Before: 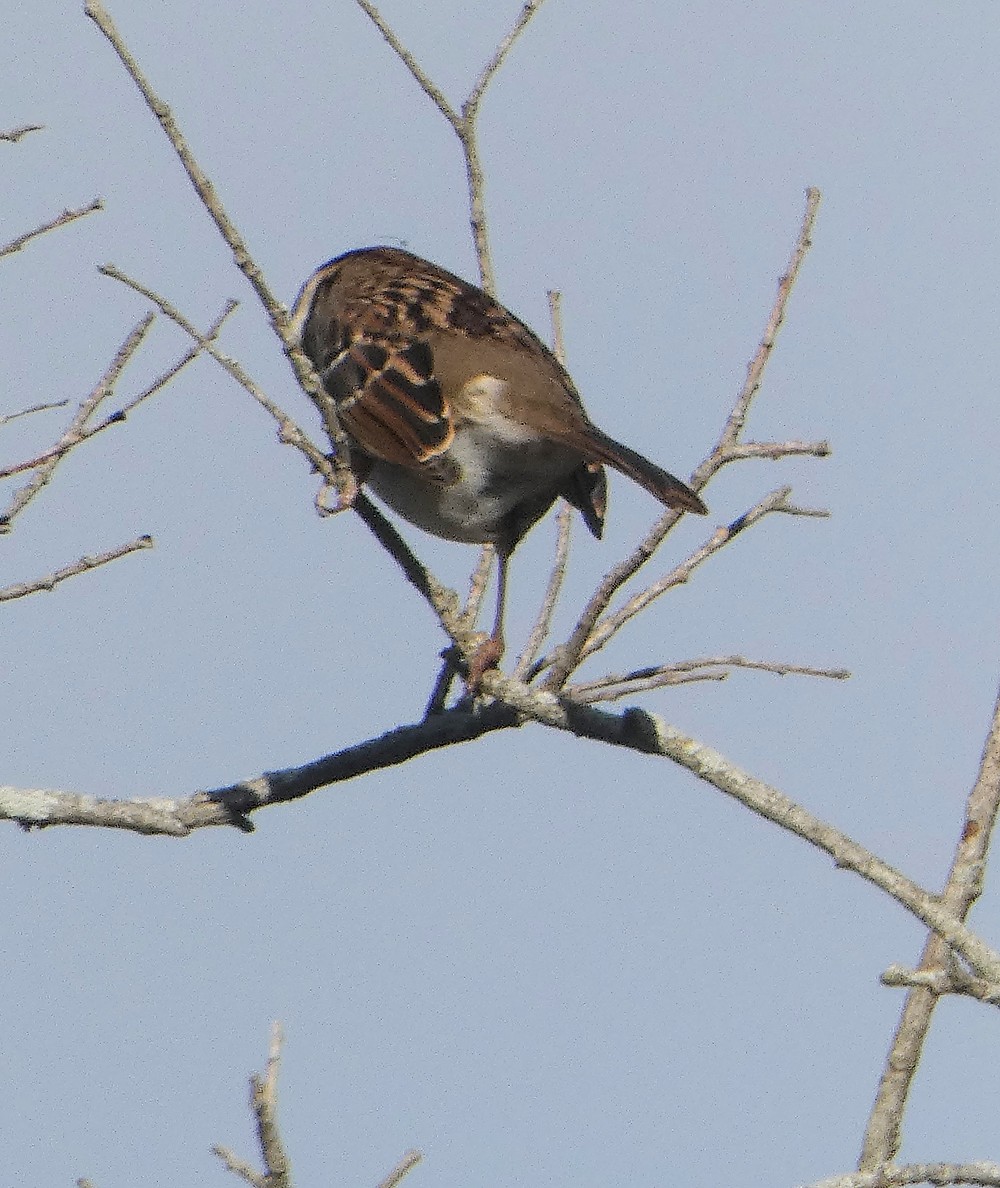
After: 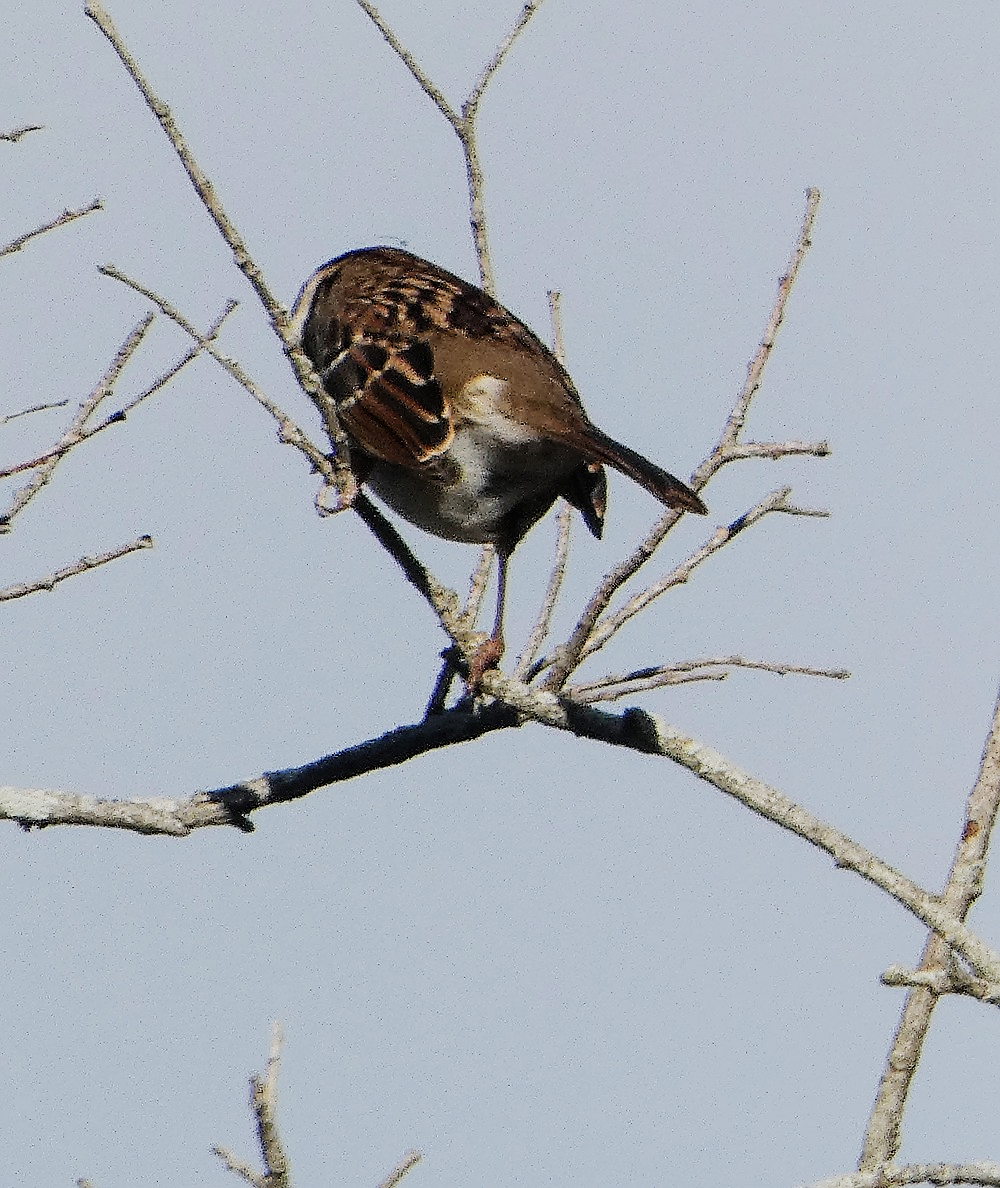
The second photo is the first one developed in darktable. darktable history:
bloom: size 9%, threshold 100%, strength 7%
sharpen: on, module defaults
sigmoid: contrast 1.8, skew -0.2, preserve hue 0%, red attenuation 0.1, red rotation 0.035, green attenuation 0.1, green rotation -0.017, blue attenuation 0.15, blue rotation -0.052, base primaries Rec2020
